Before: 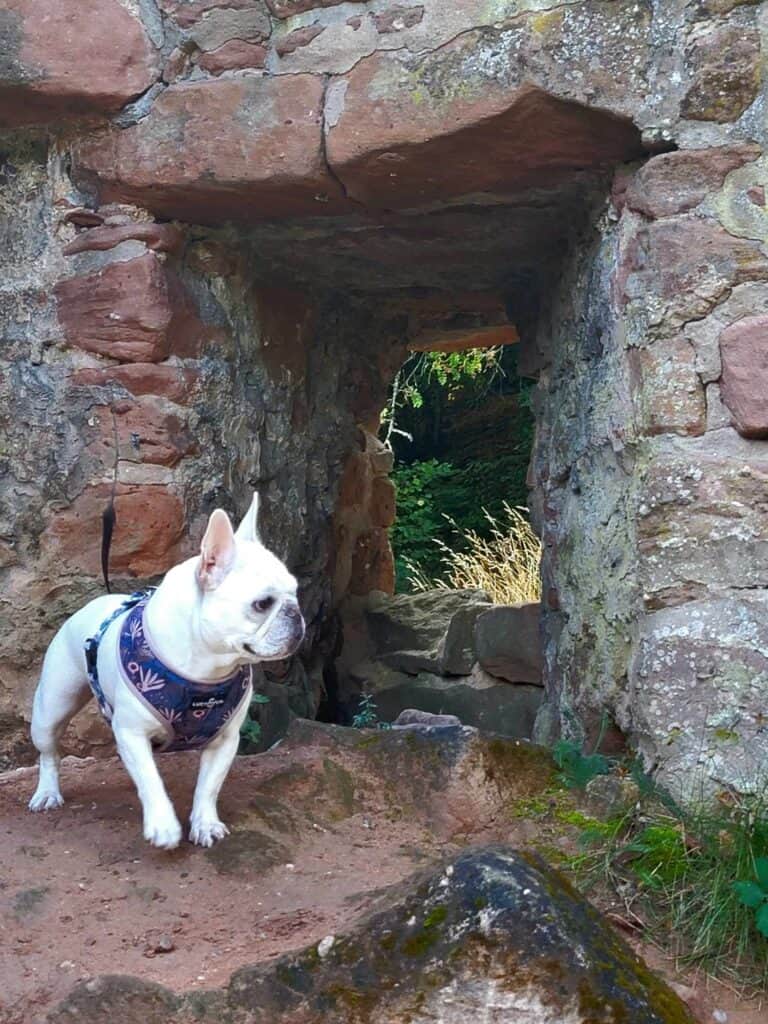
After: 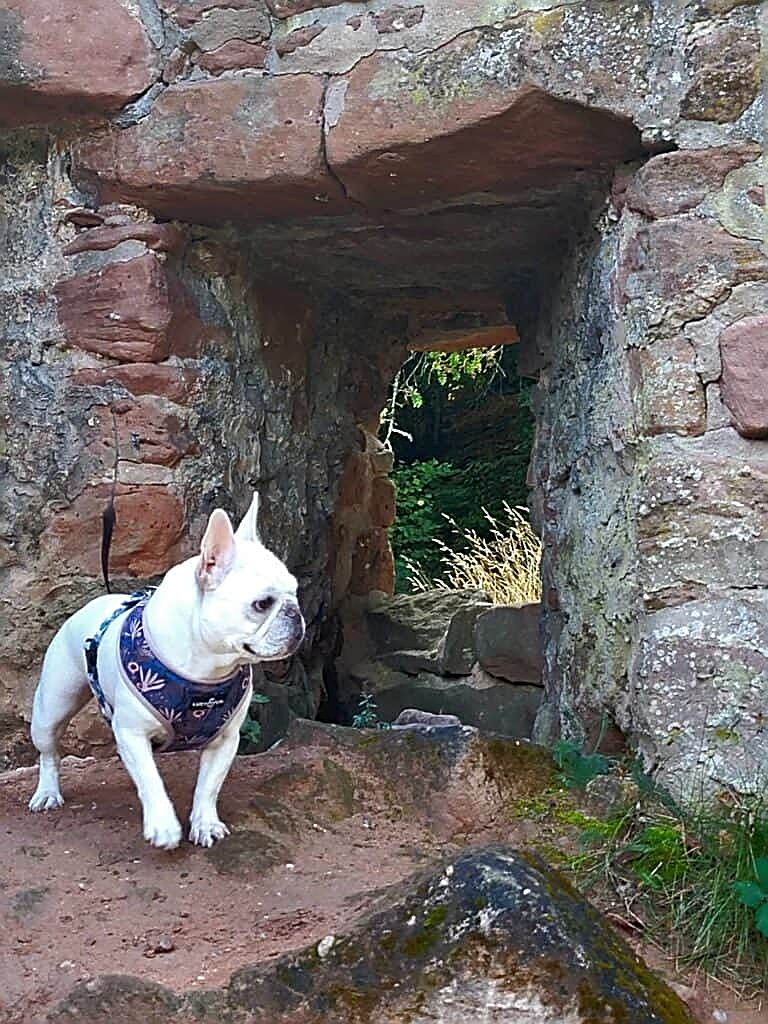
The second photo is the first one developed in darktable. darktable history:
sharpen: amount 1.013
